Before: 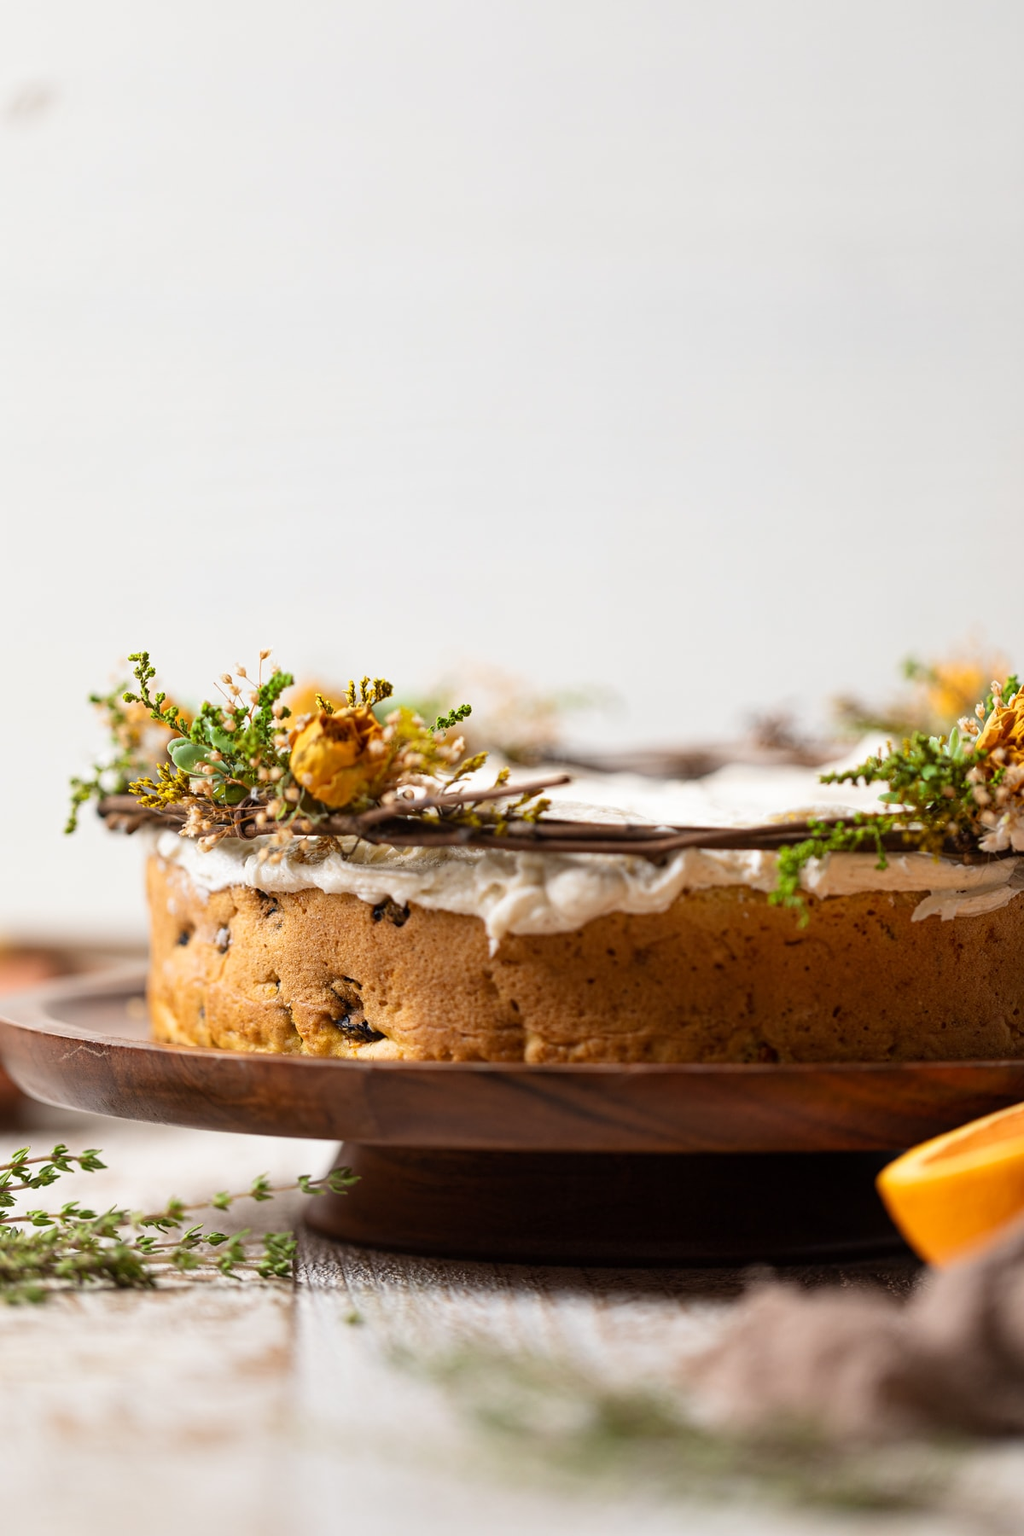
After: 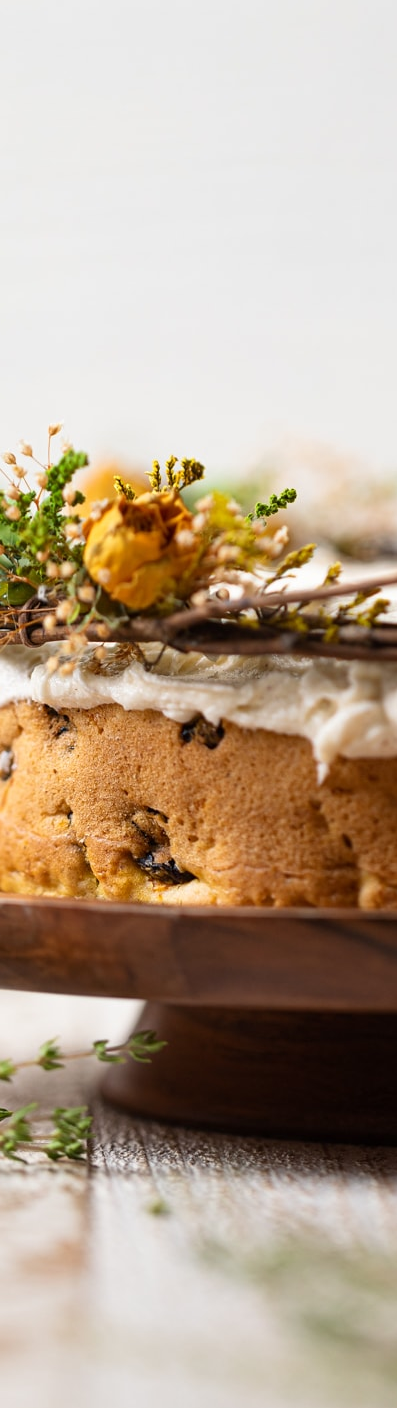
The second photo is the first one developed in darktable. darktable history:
crop and rotate: left 21.406%, top 18.752%, right 45.475%, bottom 2.976%
